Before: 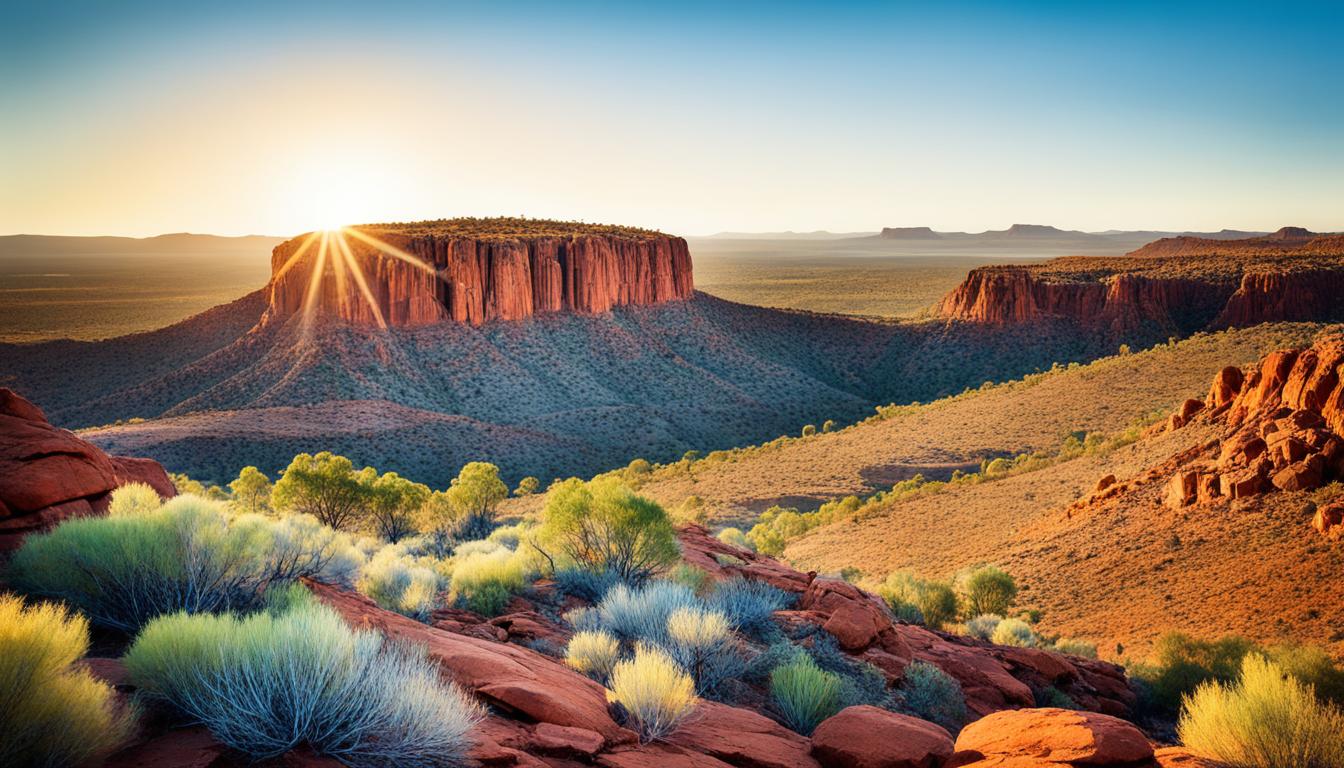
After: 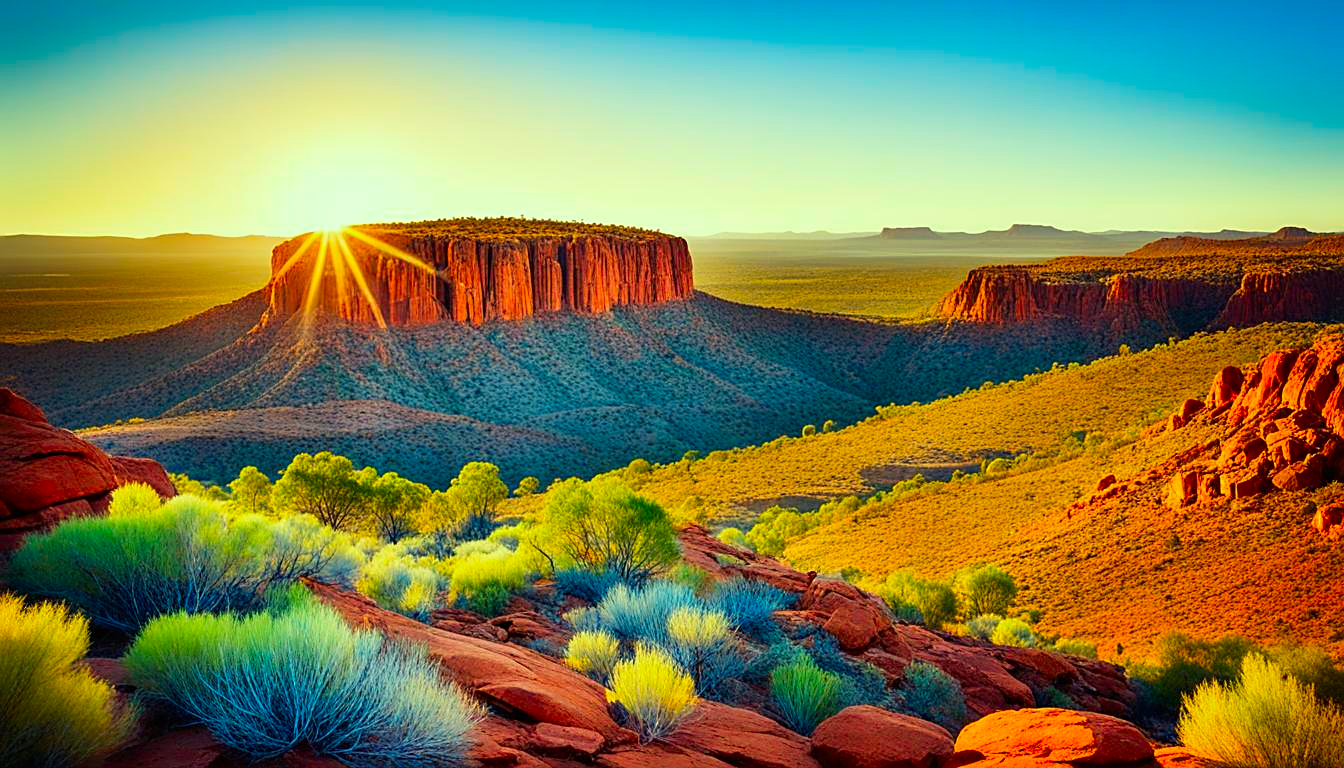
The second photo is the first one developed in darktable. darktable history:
sharpen: on, module defaults
color correction: highlights a* -10.77, highlights b* 9.8, saturation 1.72
